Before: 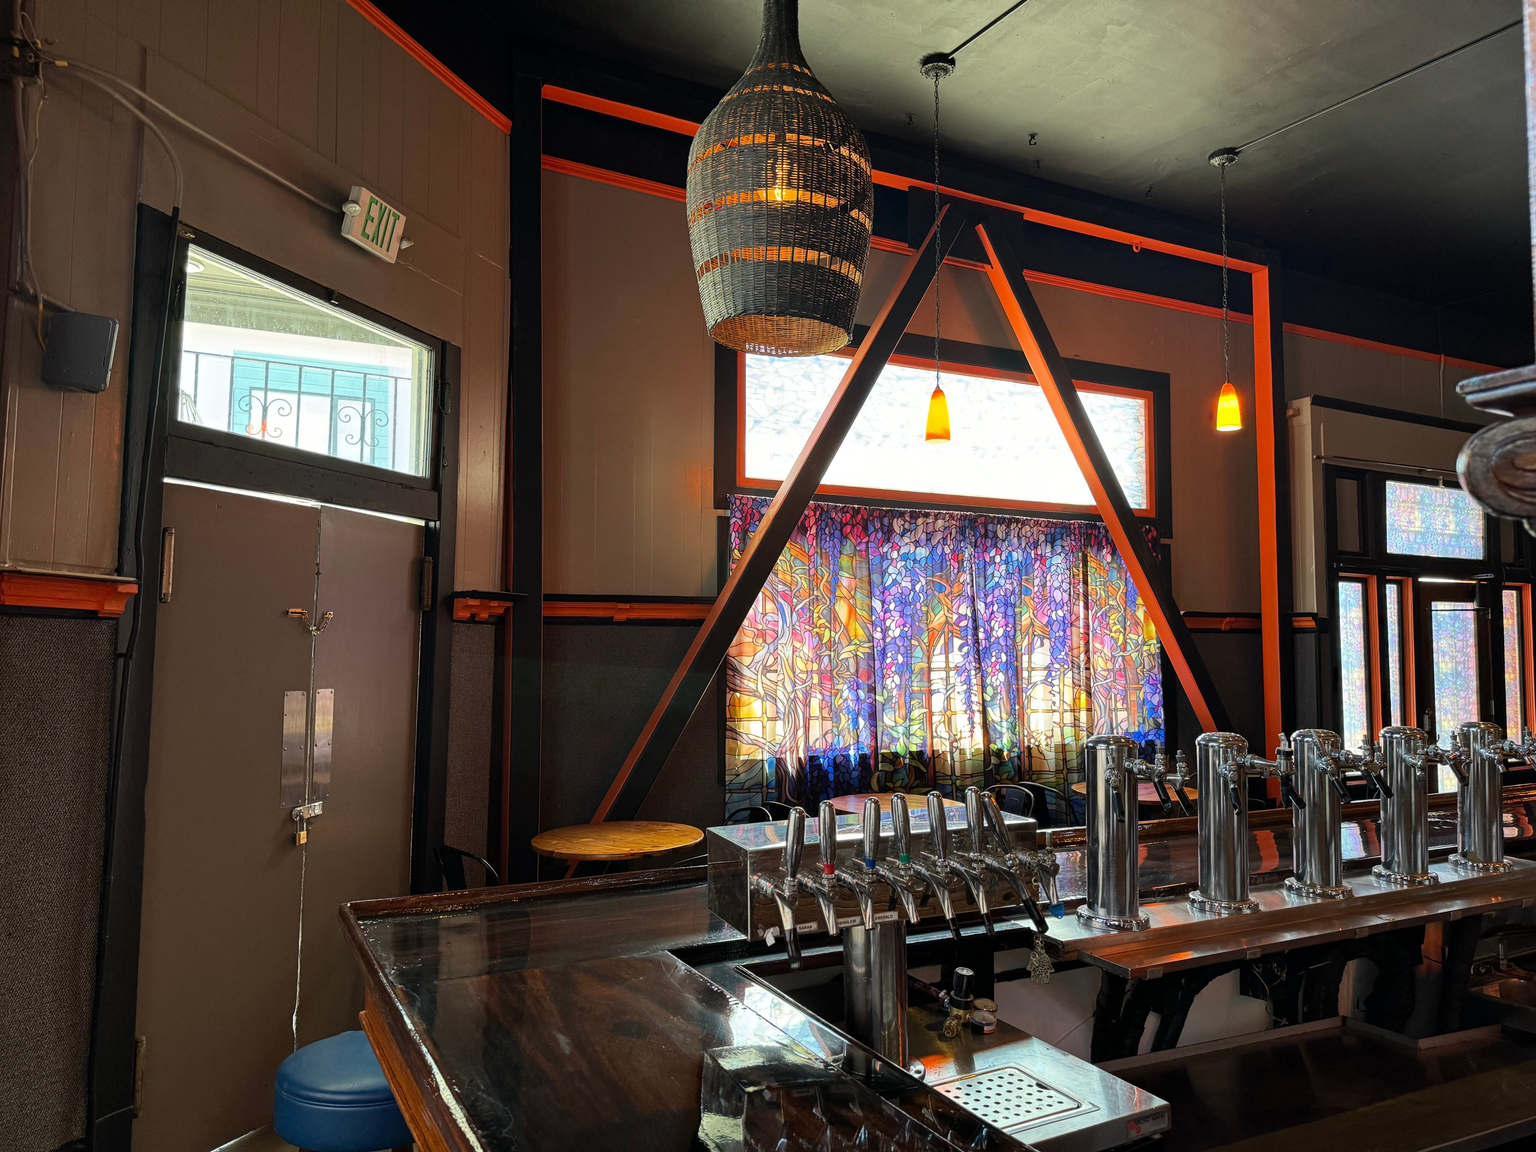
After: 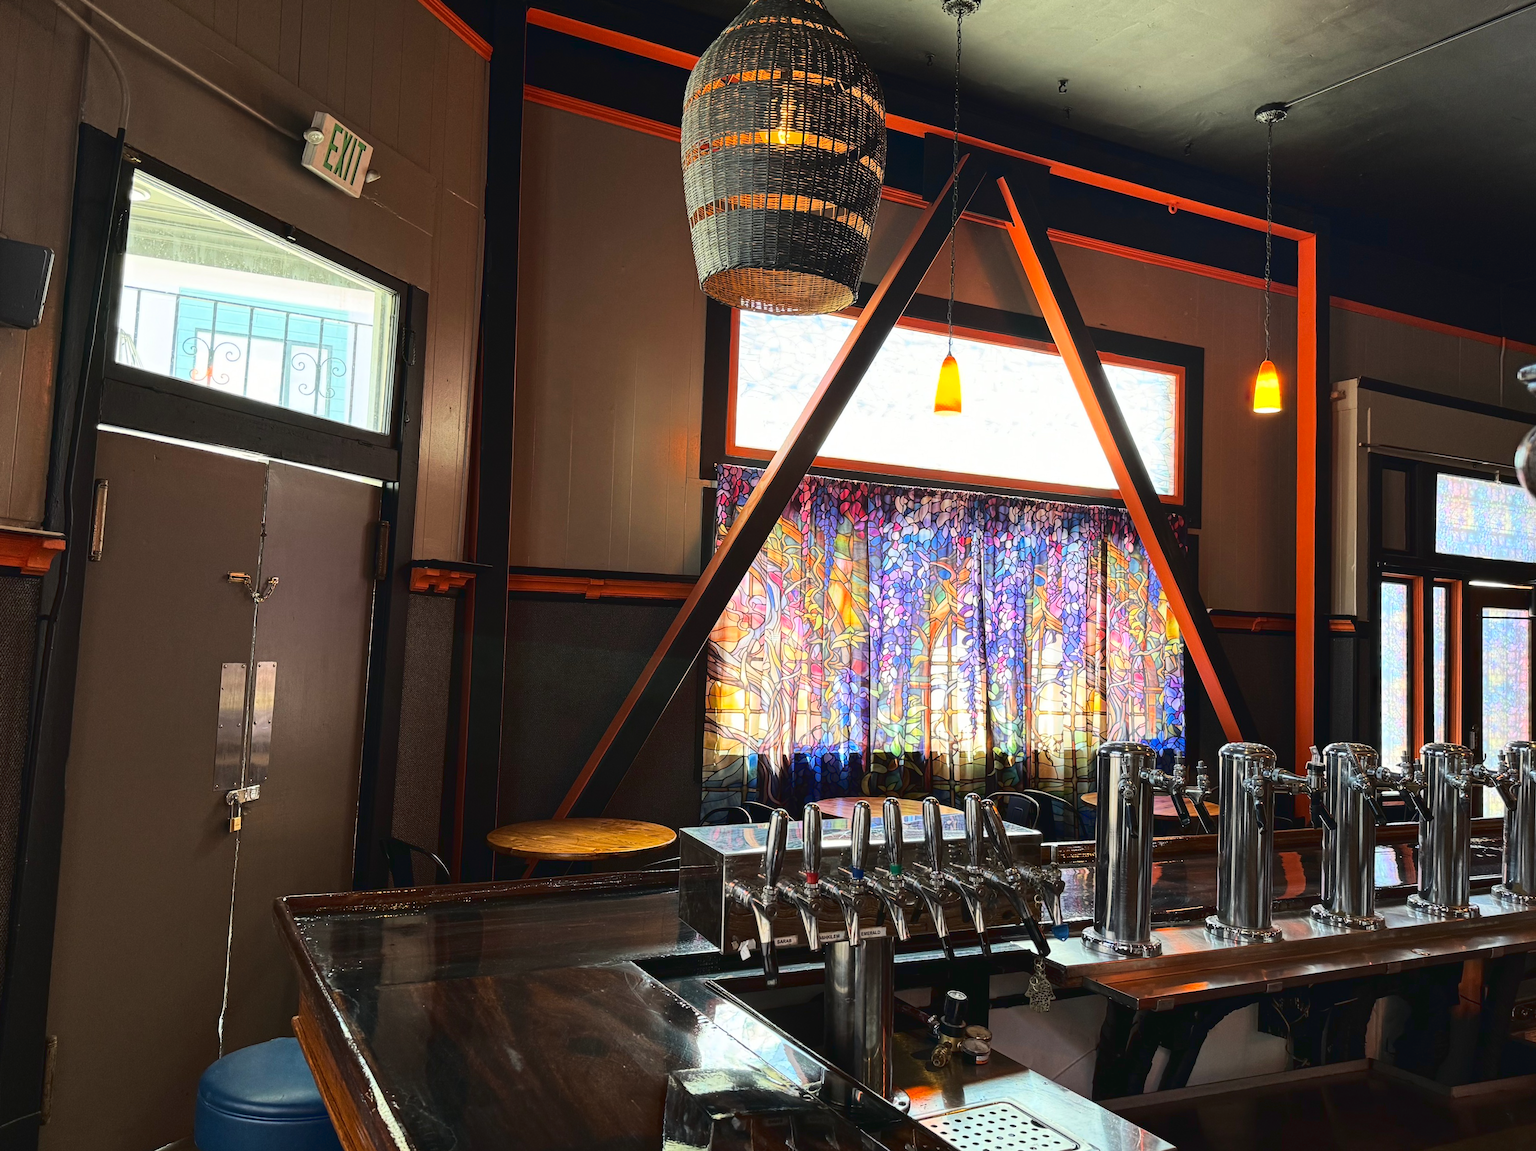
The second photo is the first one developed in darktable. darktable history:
crop and rotate: angle -1.96°, left 3.097%, top 4.154%, right 1.586%, bottom 0.529%
tone curve: curves: ch0 [(0, 0.032) (0.181, 0.156) (0.751, 0.829) (1, 1)], color space Lab, linked channels, preserve colors none
